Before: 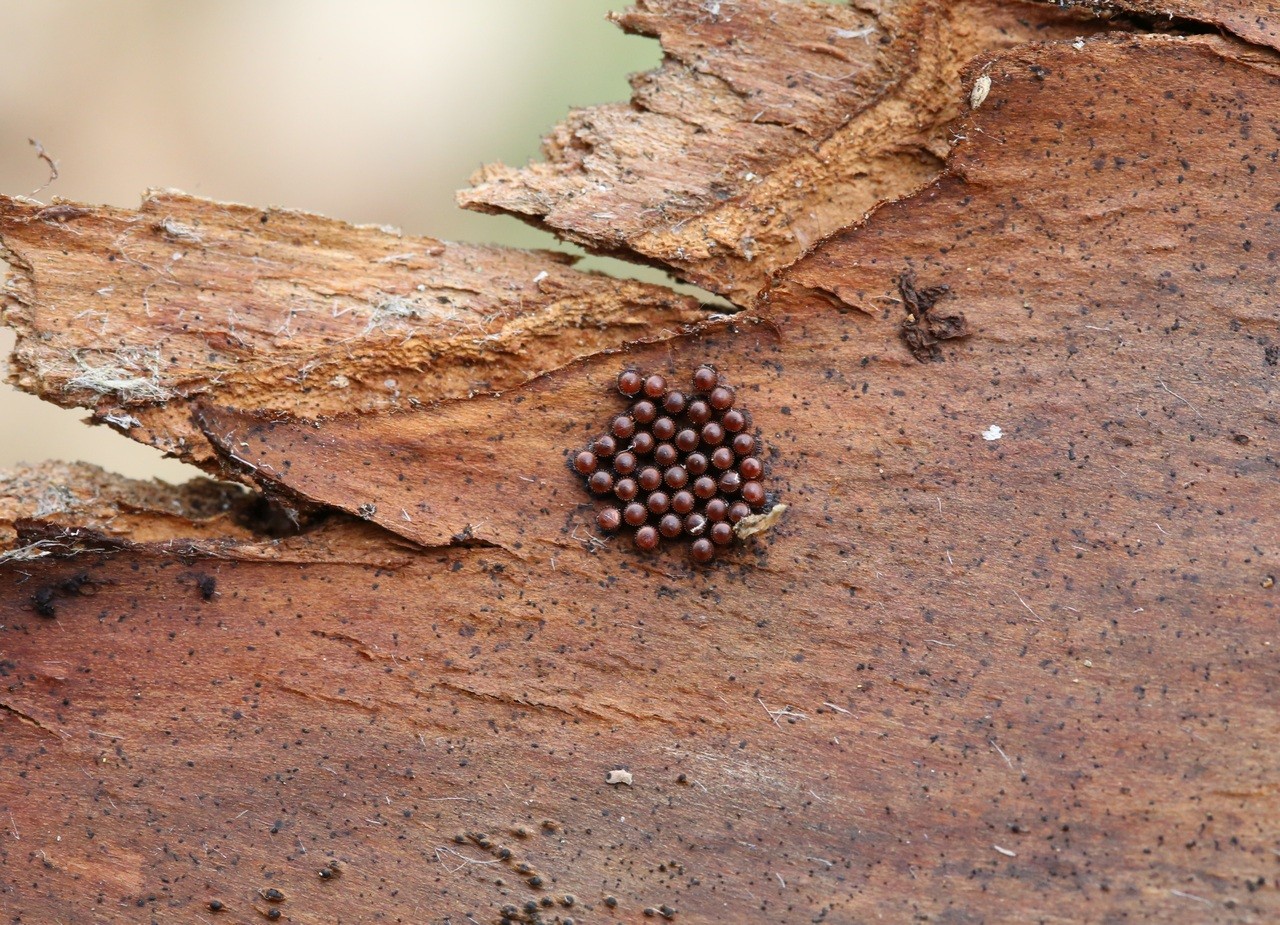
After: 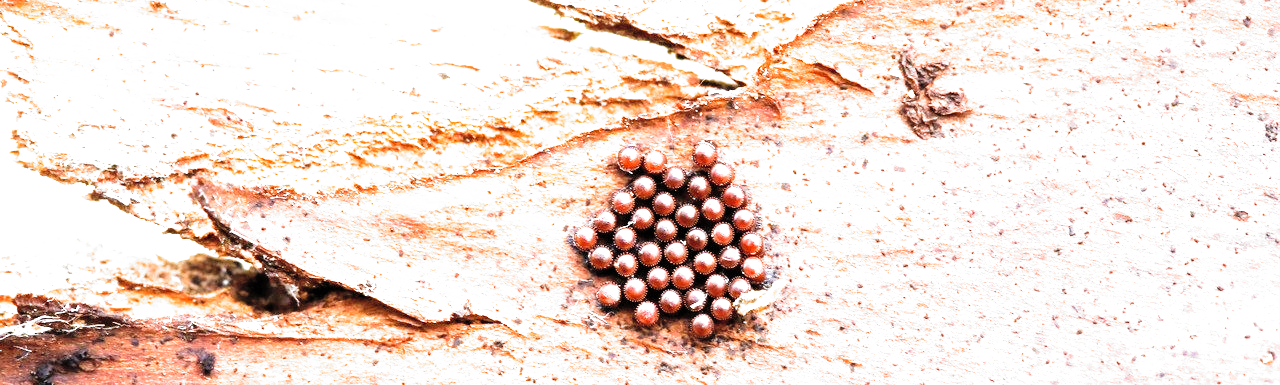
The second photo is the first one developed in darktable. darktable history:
tone equalizer: -8 EV -0.405 EV, -7 EV -0.37 EV, -6 EV -0.335 EV, -5 EV -0.214 EV, -3 EV 0.241 EV, -2 EV 0.322 EV, -1 EV 0.397 EV, +0 EV 0.443 EV, mask exposure compensation -0.513 EV
crop and rotate: top 24.282%, bottom 33.991%
contrast brightness saturation: contrast 0.14, brightness 0.214
filmic rgb: black relative exposure -8.29 EV, white relative exposure 2.2 EV, target white luminance 99.925%, hardness 7.04, latitude 75.36%, contrast 1.32, highlights saturation mix -2.86%, shadows ↔ highlights balance 30.55%, add noise in highlights 0, preserve chrominance no, color science v3 (2019), use custom middle-gray values true, contrast in highlights soft
exposure: black level correction 0, exposure 1.601 EV, compensate highlight preservation false
